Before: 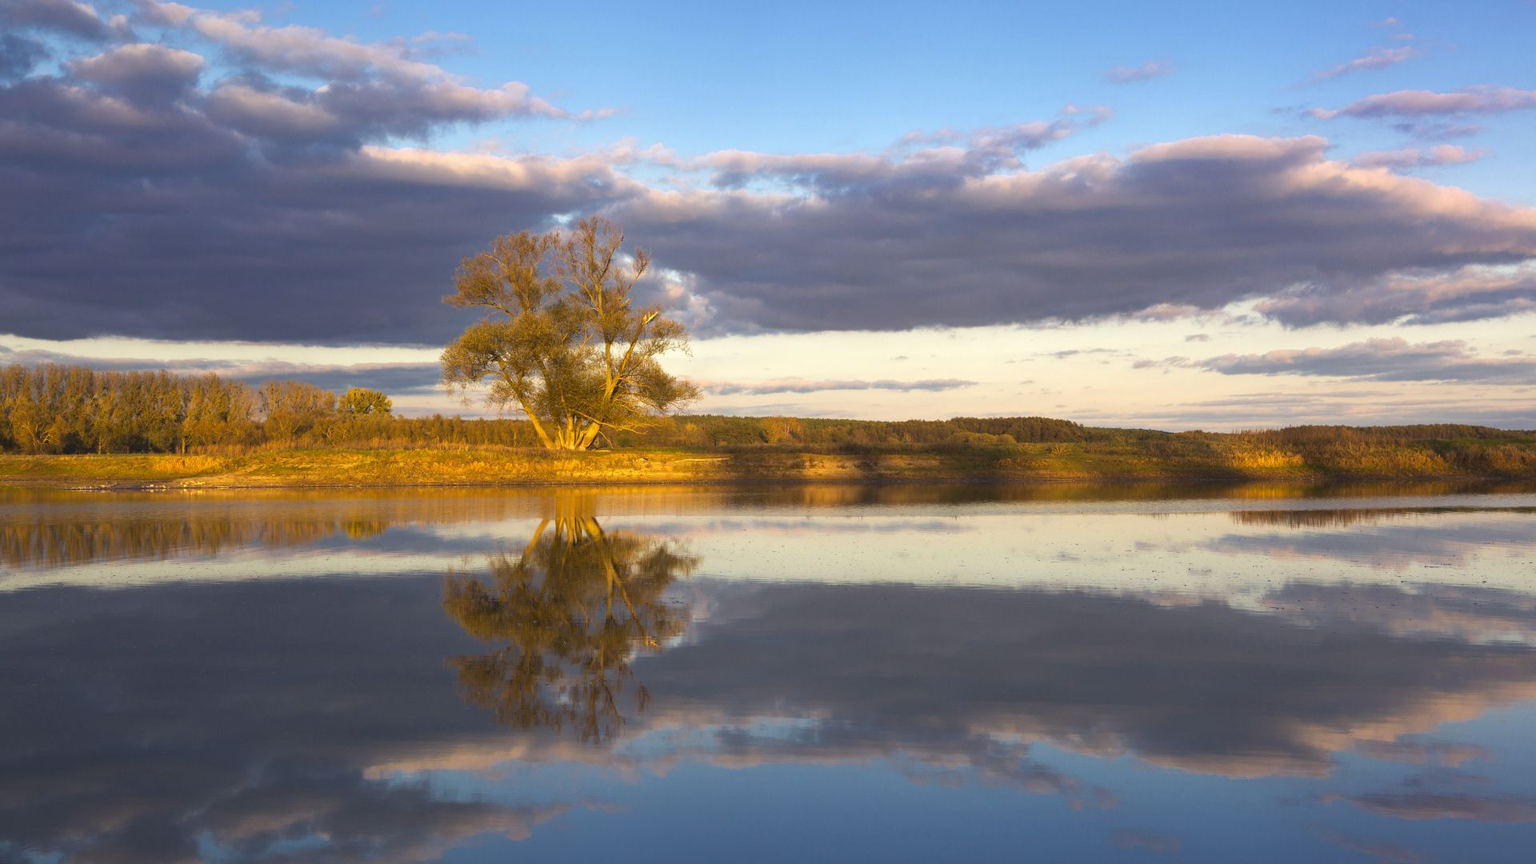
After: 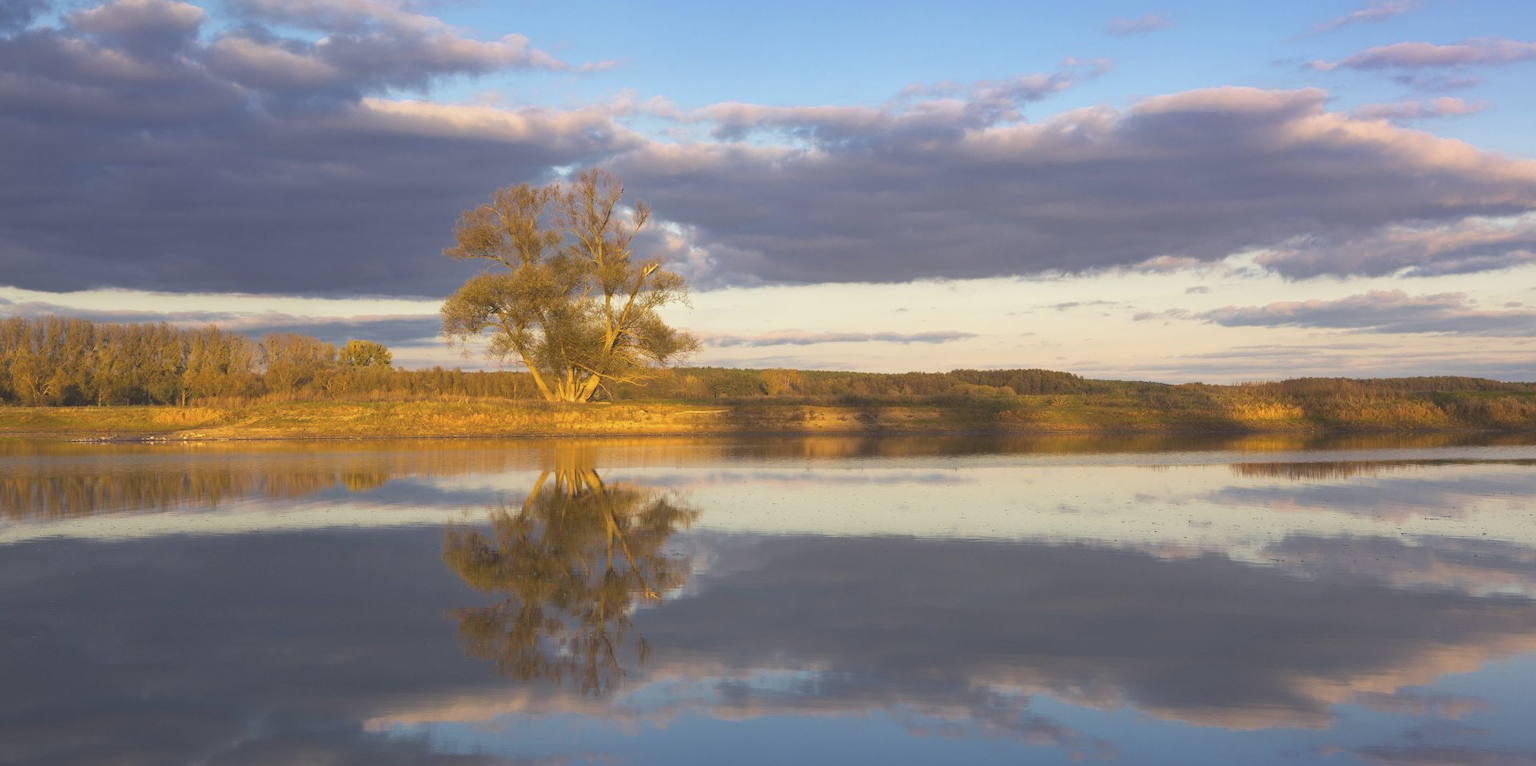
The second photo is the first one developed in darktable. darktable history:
crop and rotate: top 5.609%, bottom 5.609%
contrast brightness saturation: contrast -0.15, brightness 0.05, saturation -0.12
